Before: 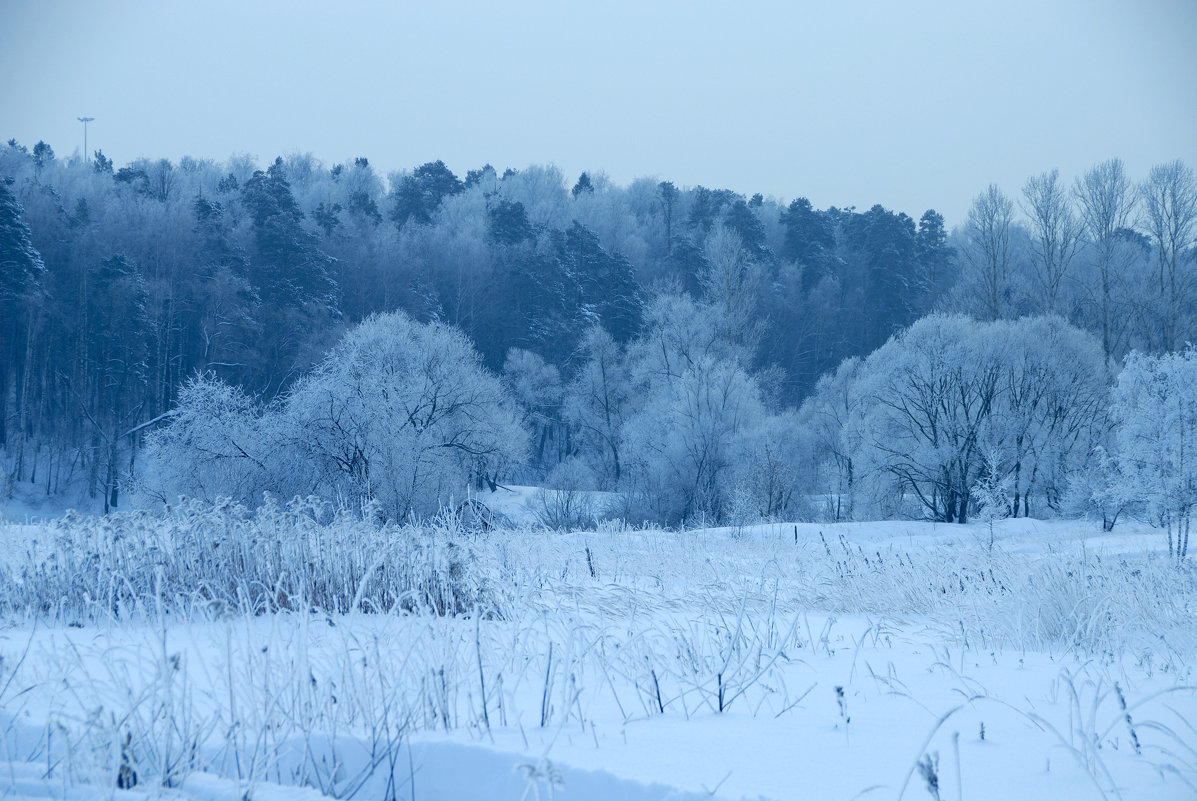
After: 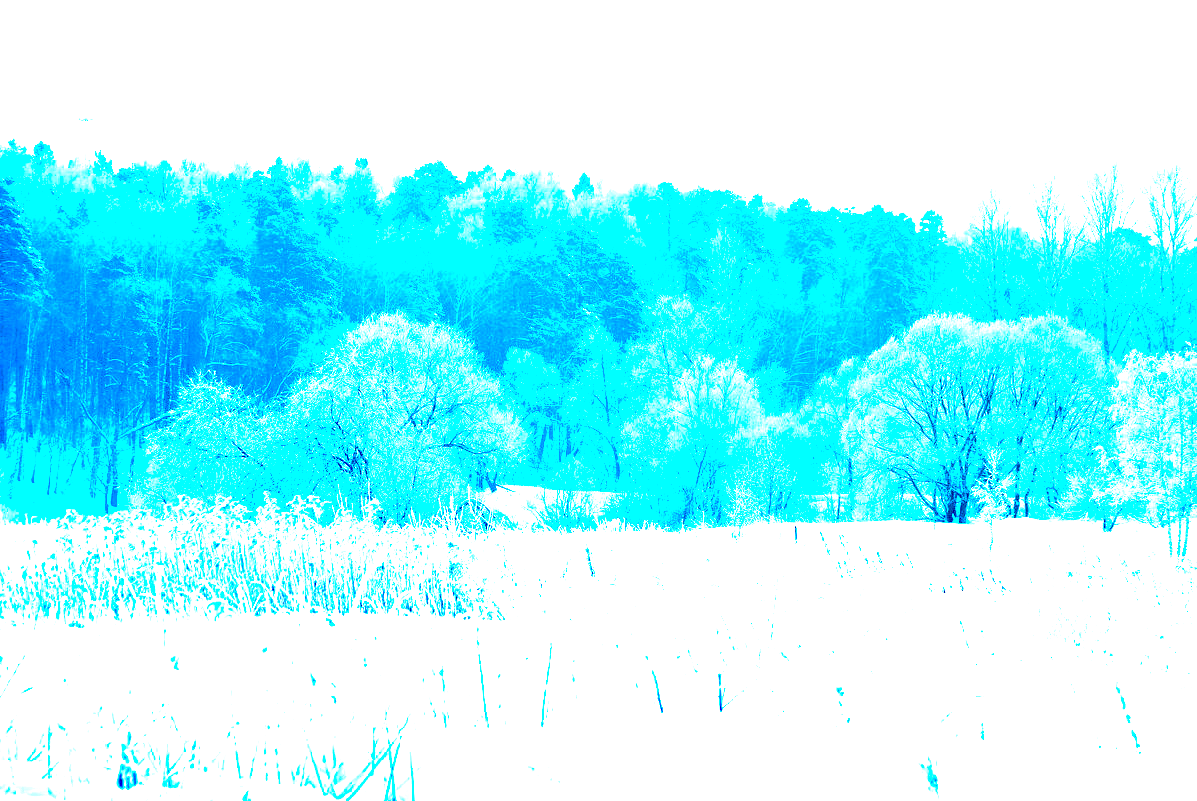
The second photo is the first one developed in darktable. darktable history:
tone equalizer: -8 EV -1.08 EV, -7 EV -1.02 EV, -6 EV -0.843 EV, -5 EV -0.546 EV, -3 EV 0.555 EV, -2 EV 0.875 EV, -1 EV 0.994 EV, +0 EV 1.06 EV, edges refinement/feathering 500, mask exposure compensation -1.57 EV, preserve details no
contrast brightness saturation: contrast 0.07
exposure: black level correction 0.015, exposure 1.795 EV, compensate exposure bias true, compensate highlight preservation false
tone curve: curves: ch0 [(0, 0) (0.568, 0.517) (0.8, 0.717) (1, 1)], preserve colors none
